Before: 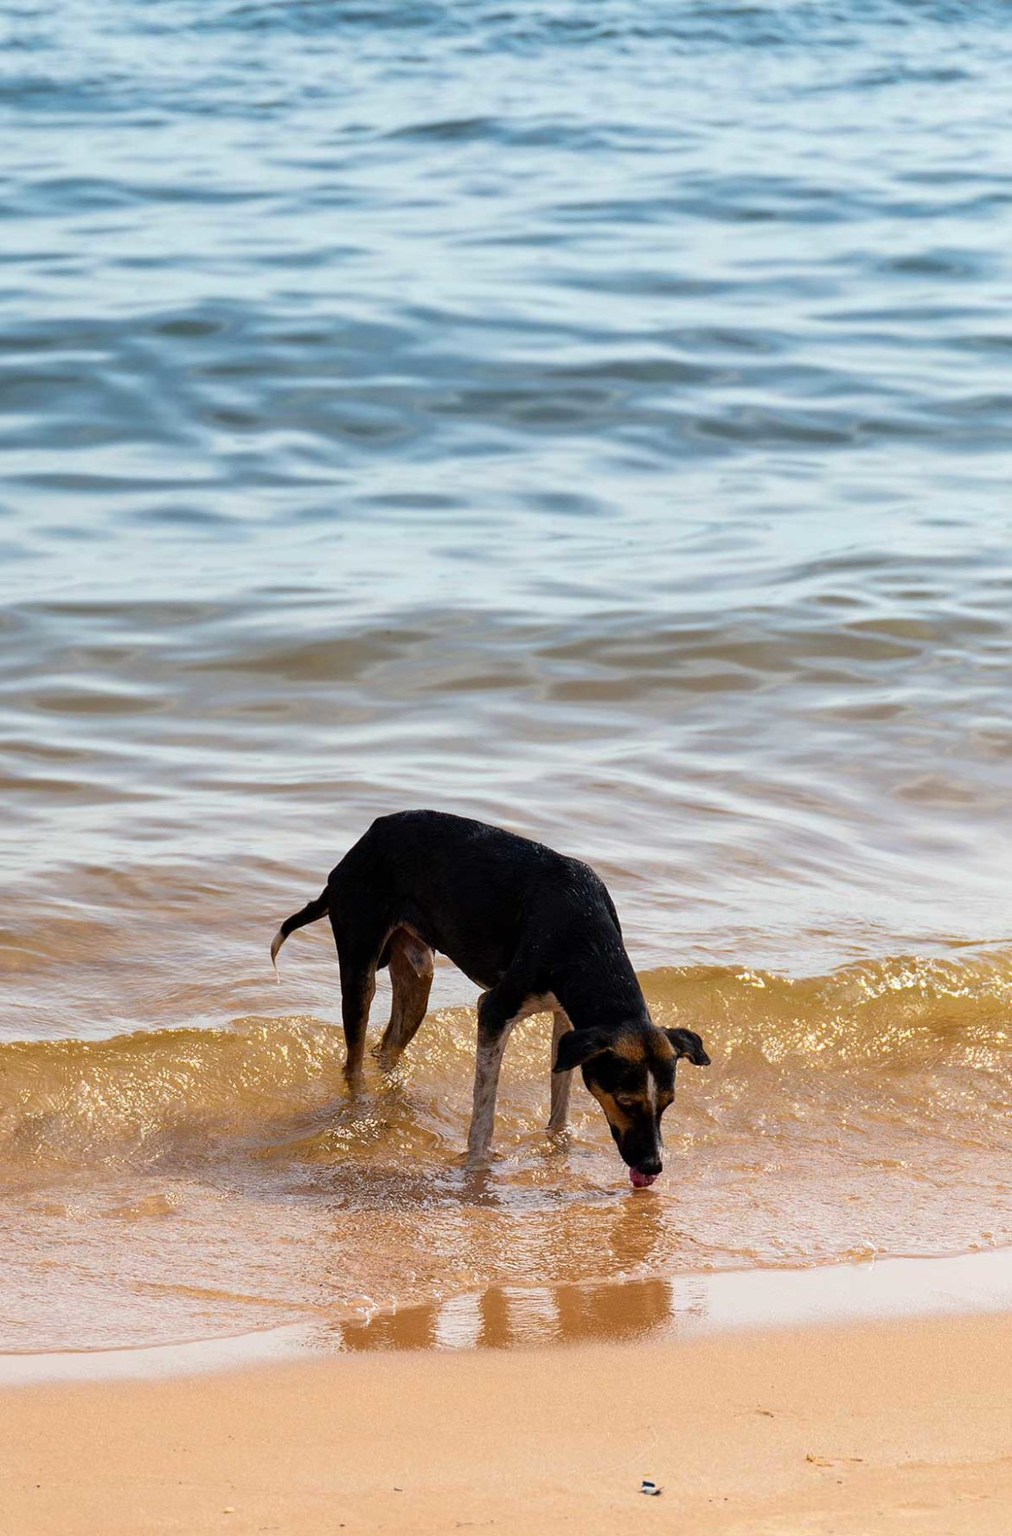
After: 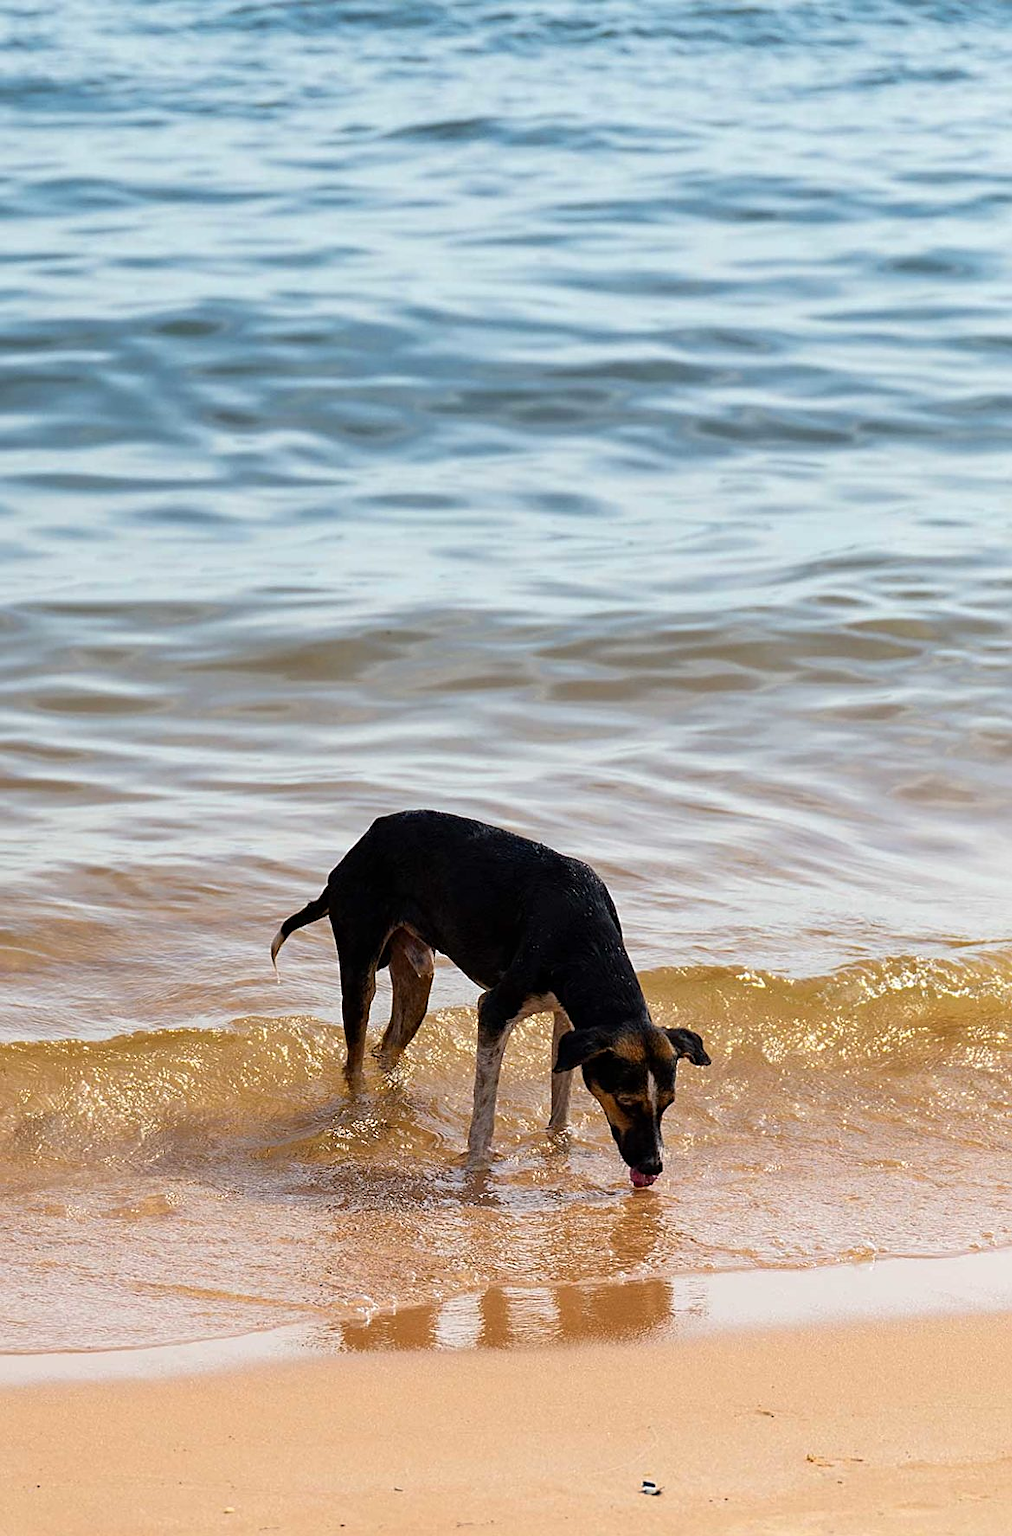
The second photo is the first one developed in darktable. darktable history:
white balance: red 1, blue 1
sharpen: on, module defaults
